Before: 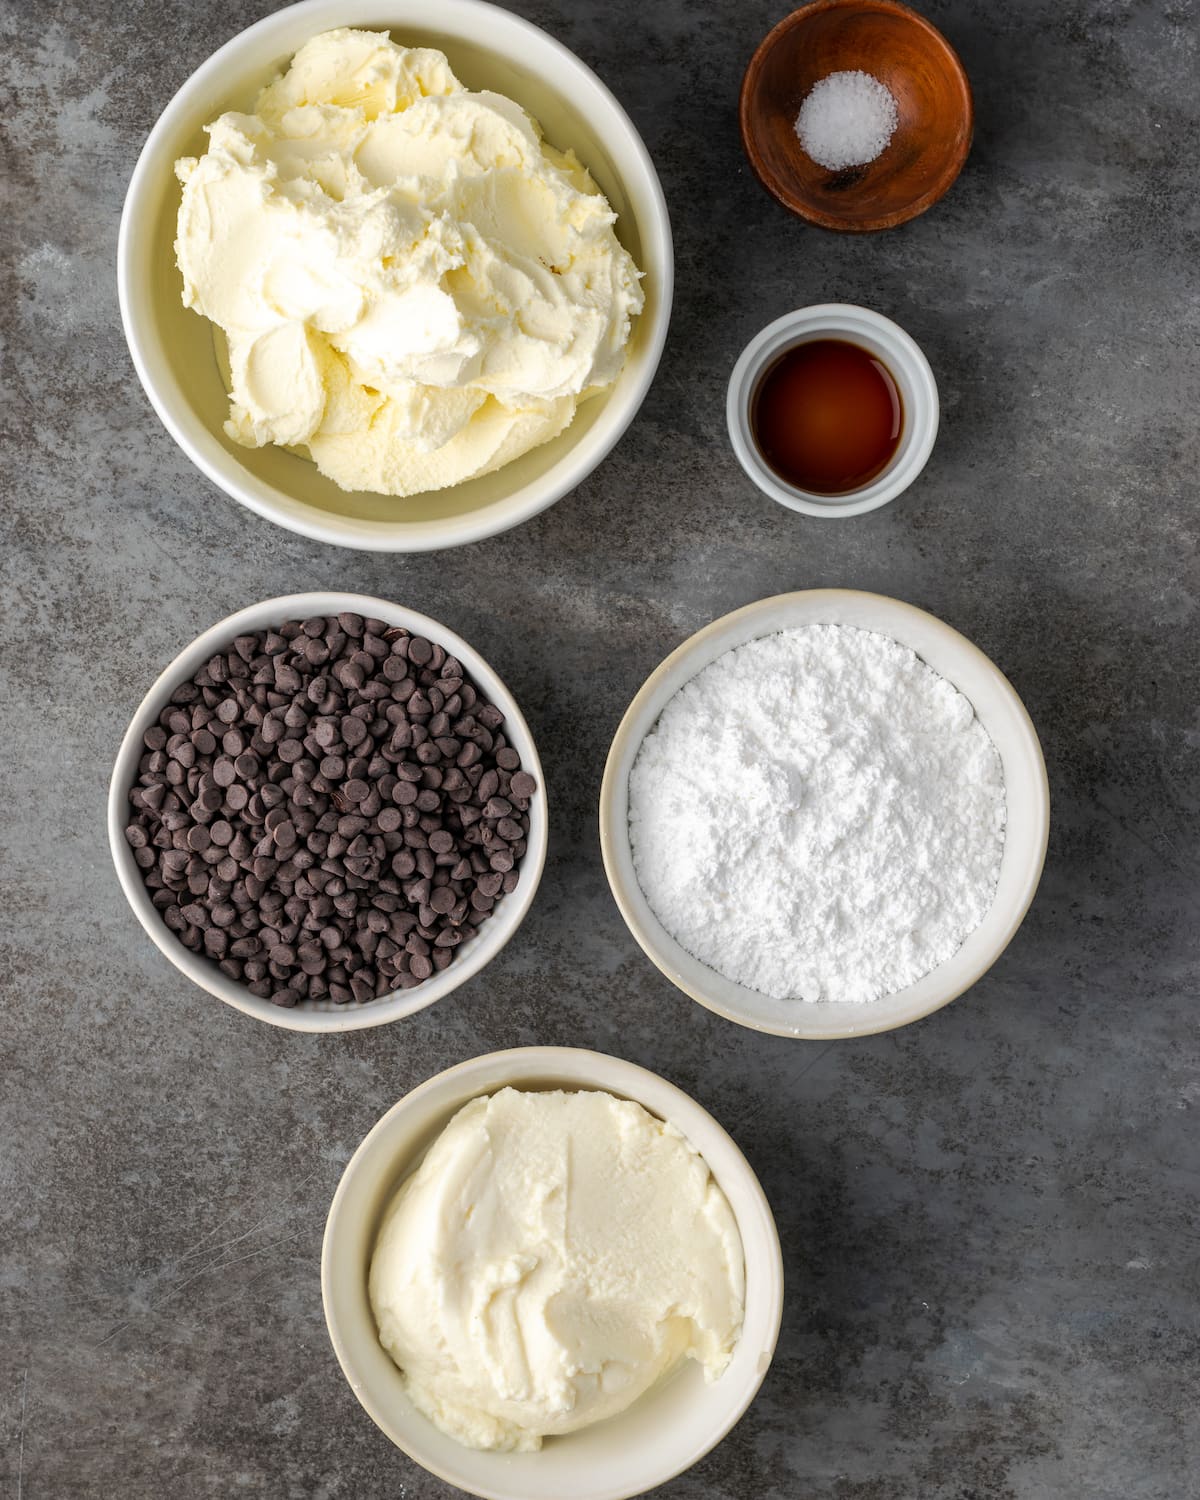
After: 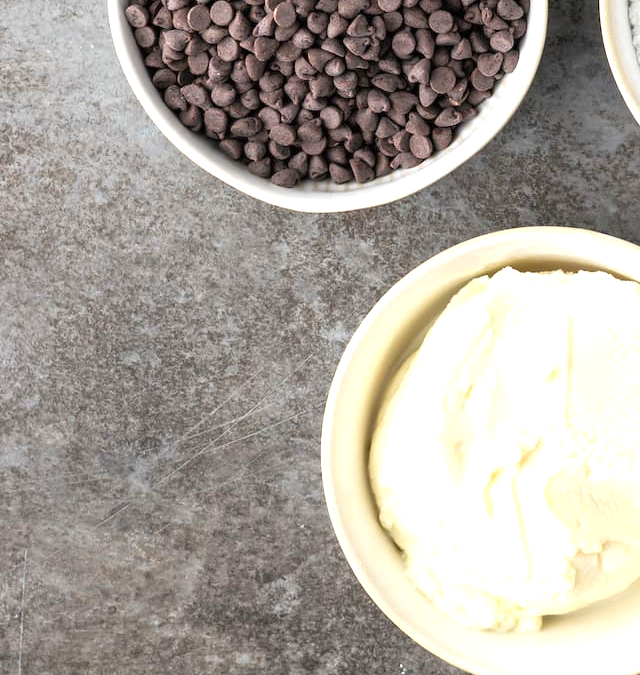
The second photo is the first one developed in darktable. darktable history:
exposure: black level correction 0, exposure 1 EV, compensate highlight preservation false
crop and rotate: top 54.778%, right 46.61%, bottom 0.159%
